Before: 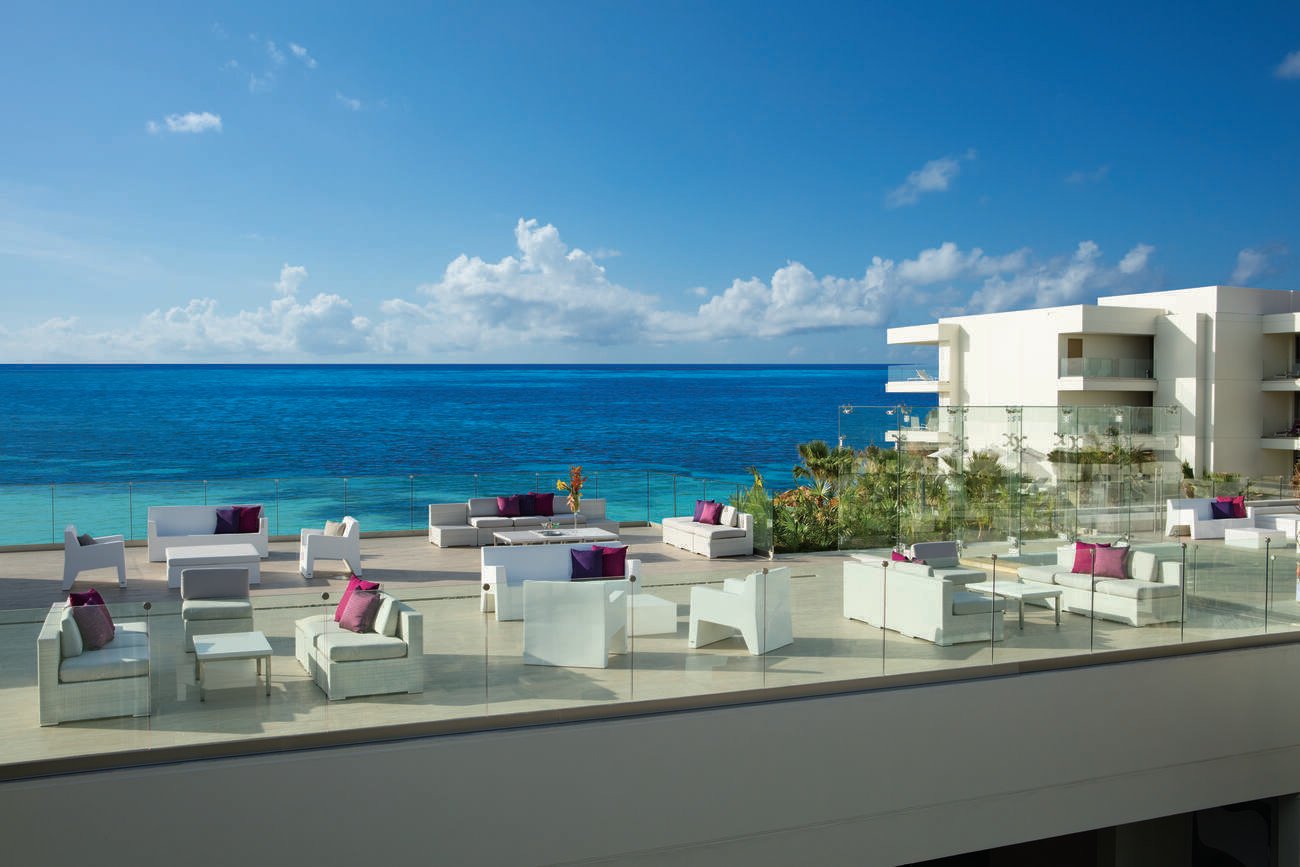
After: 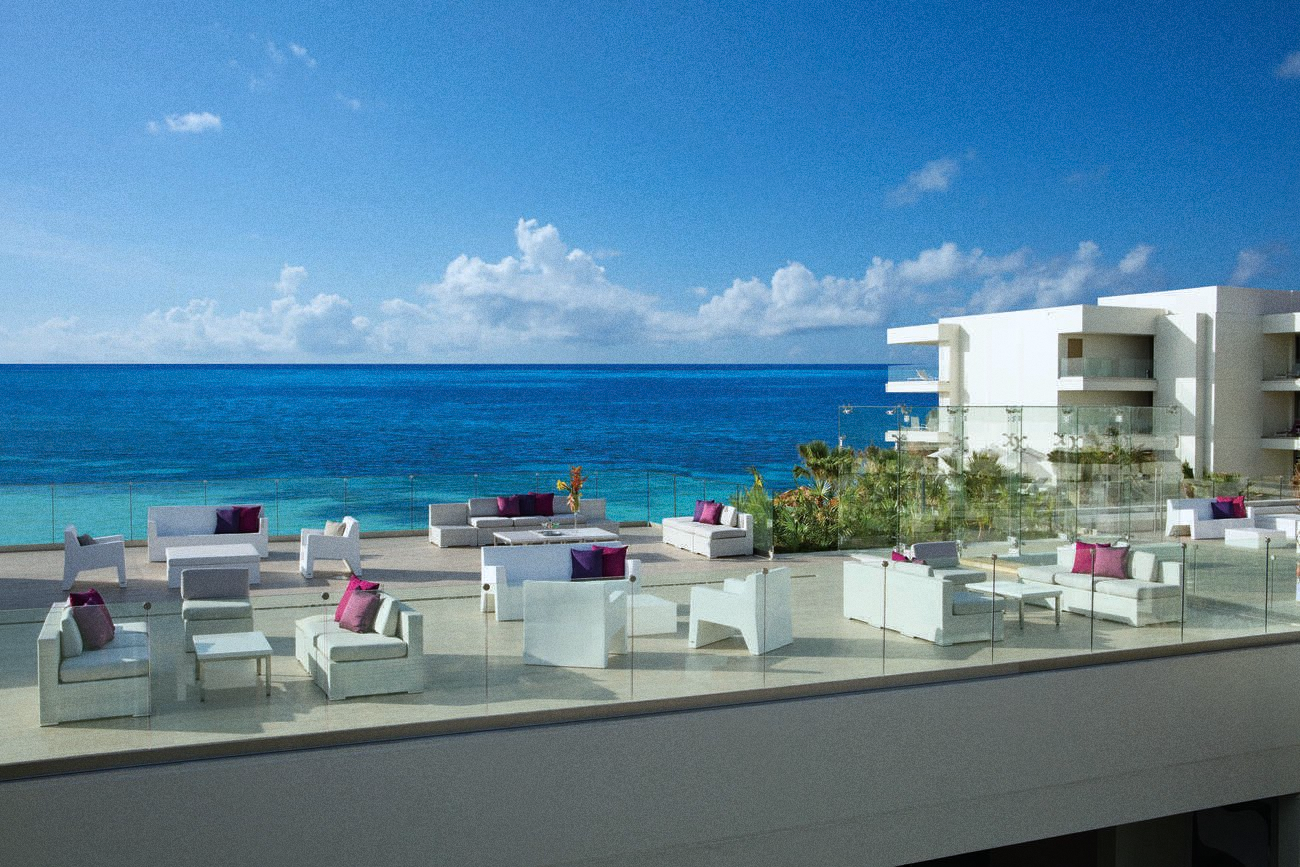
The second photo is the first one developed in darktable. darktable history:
grain: on, module defaults
white balance: red 0.967, blue 1.049
